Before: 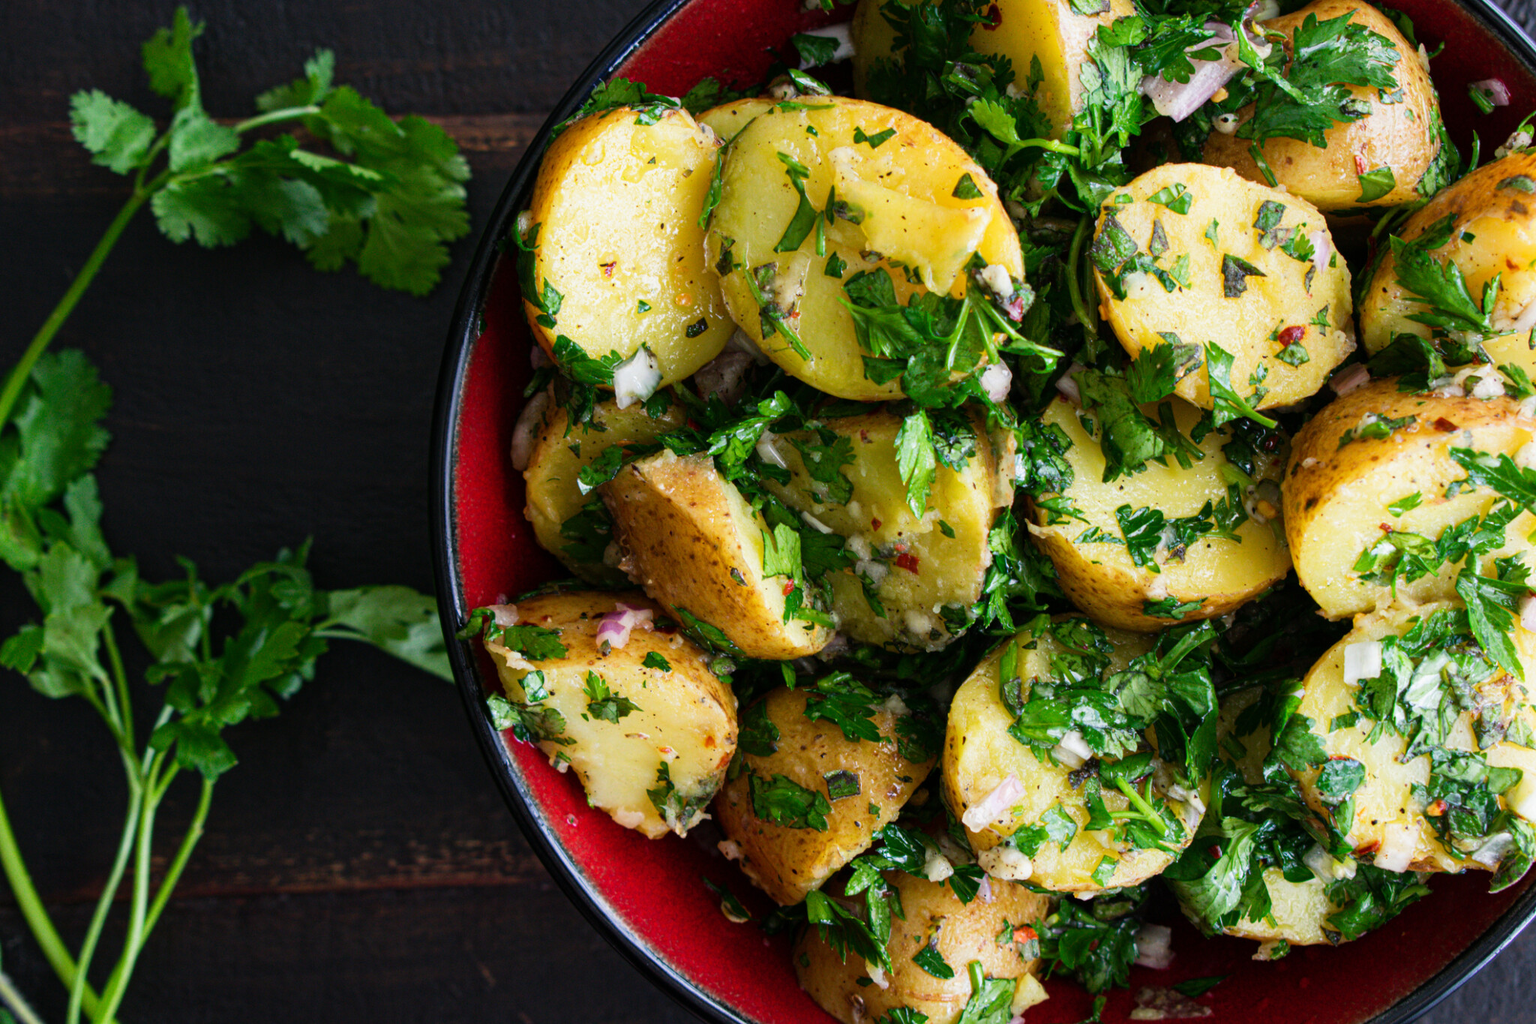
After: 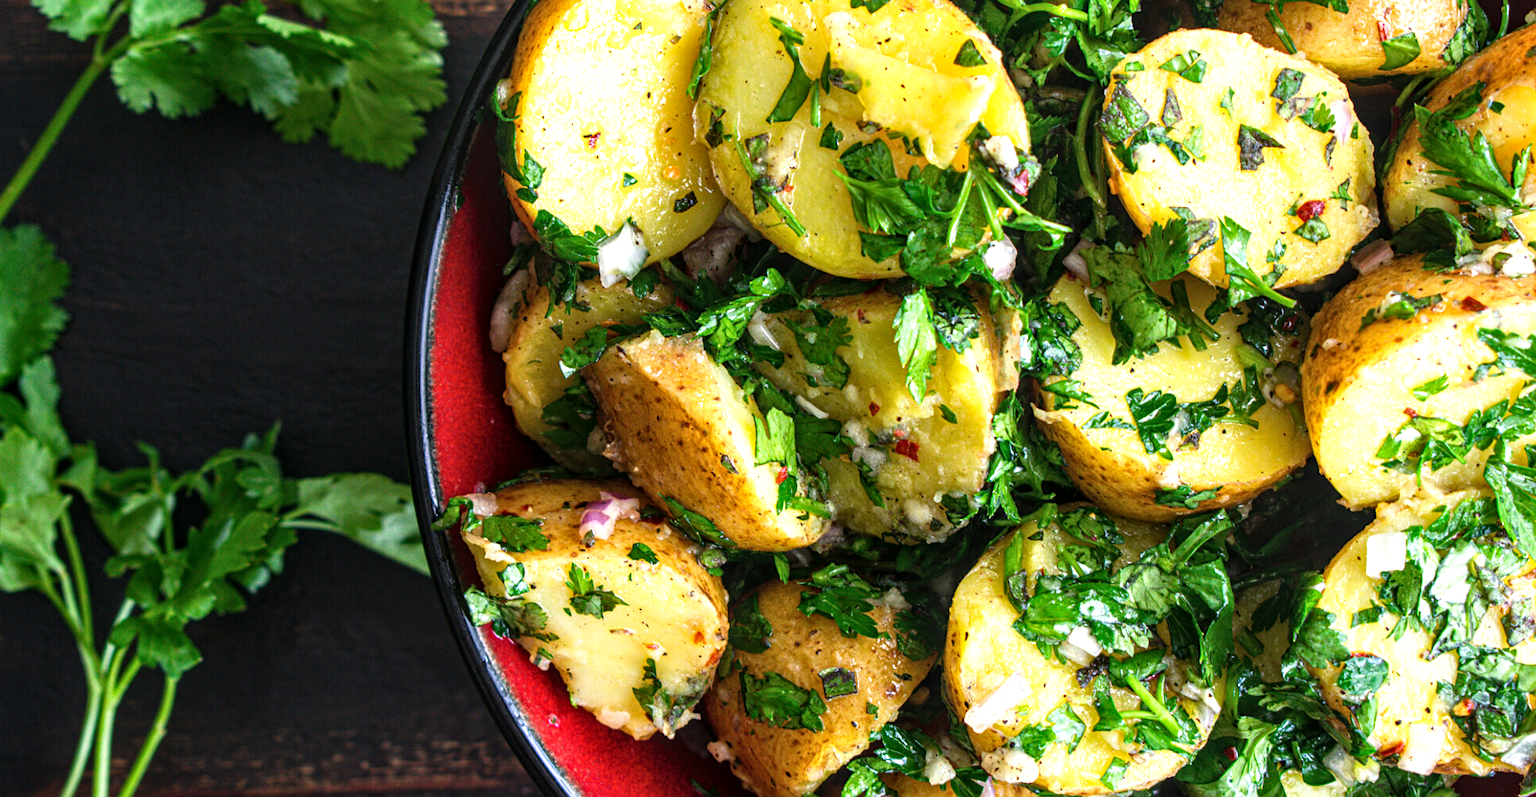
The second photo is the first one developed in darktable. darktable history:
crop and rotate: left 2.991%, top 13.302%, right 1.981%, bottom 12.636%
local contrast: on, module defaults
exposure: exposure 0.64 EV, compensate highlight preservation false
sharpen: amount 0.2
